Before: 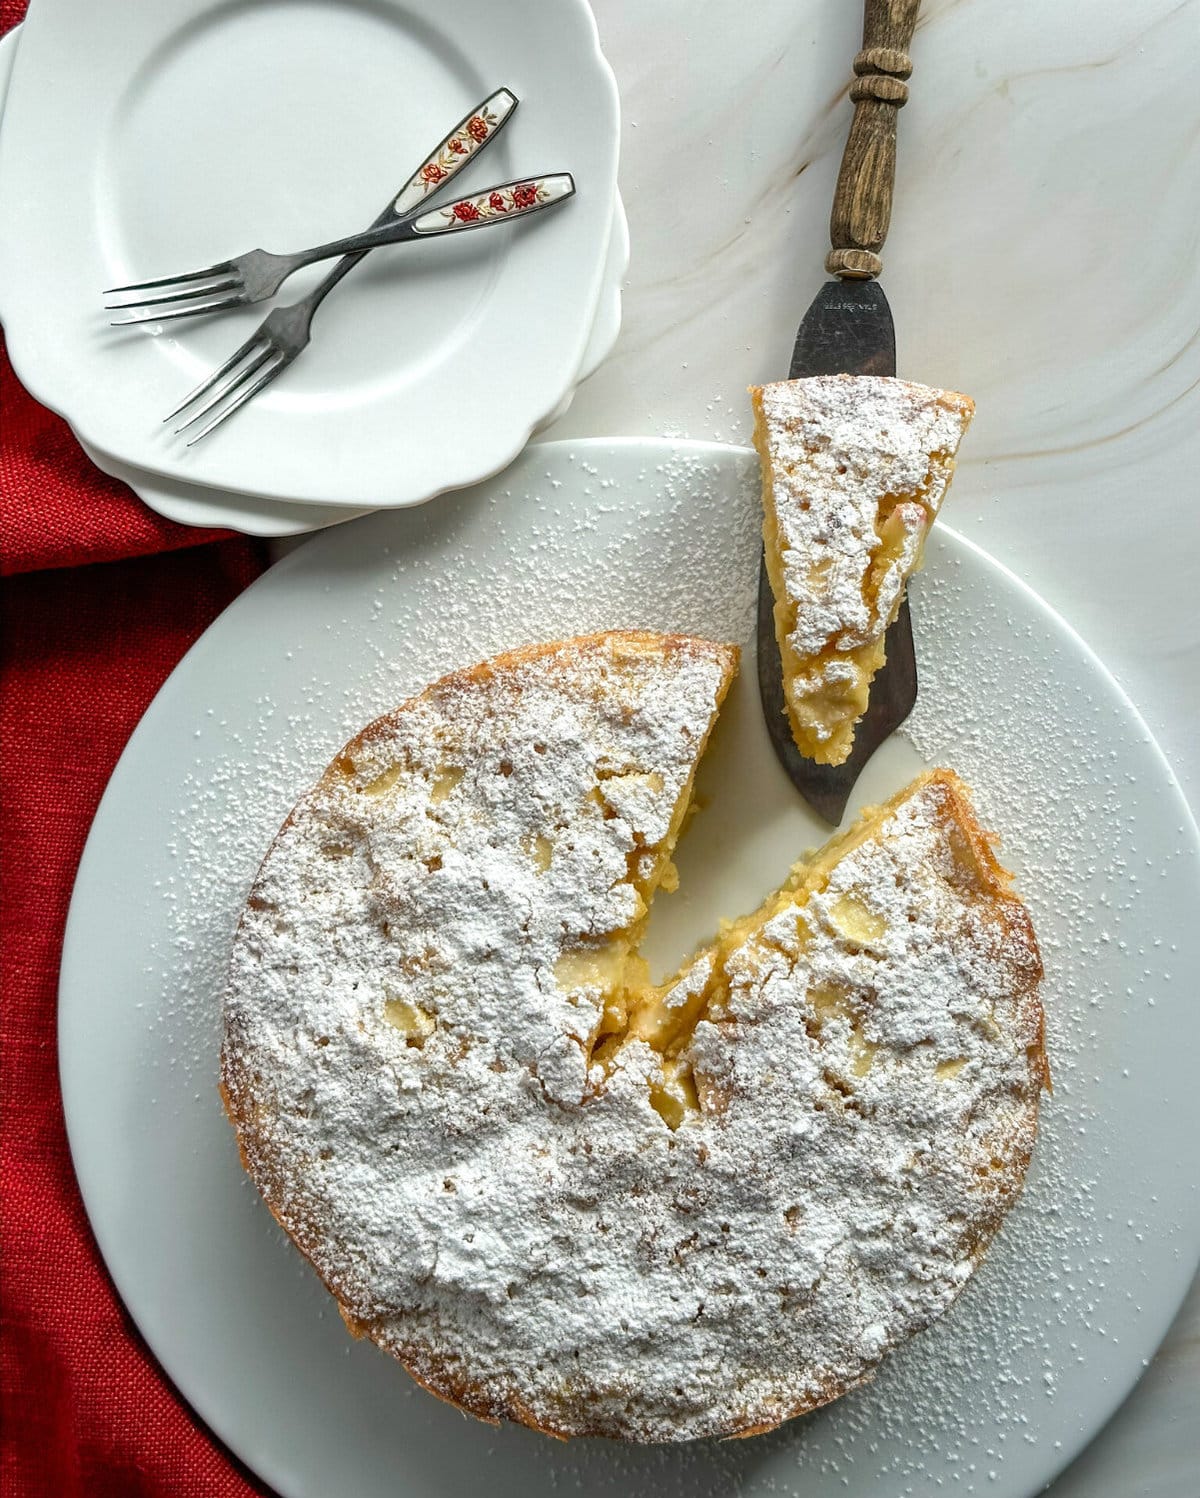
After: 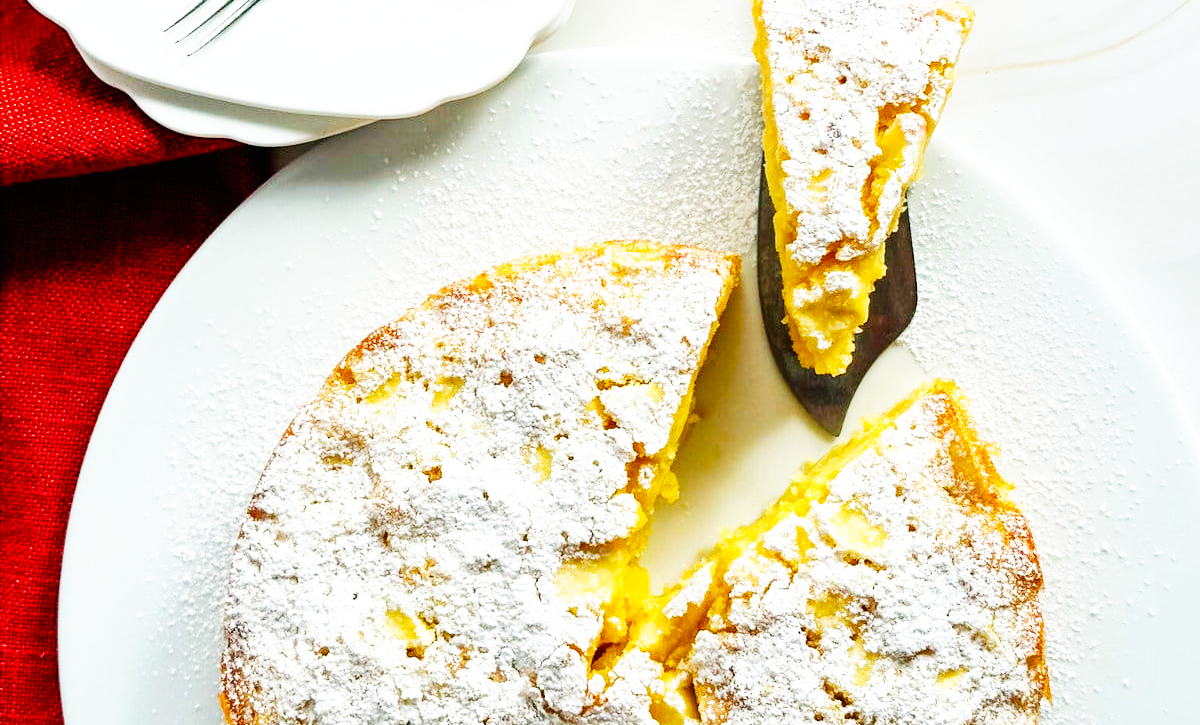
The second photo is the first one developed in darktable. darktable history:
crop and rotate: top 26.056%, bottom 25.543%
base curve: curves: ch0 [(0, 0) (0.007, 0.004) (0.027, 0.03) (0.046, 0.07) (0.207, 0.54) (0.442, 0.872) (0.673, 0.972) (1, 1)], preserve colors none
color balance rgb: perceptual saturation grading › global saturation 25%, global vibrance 20%
